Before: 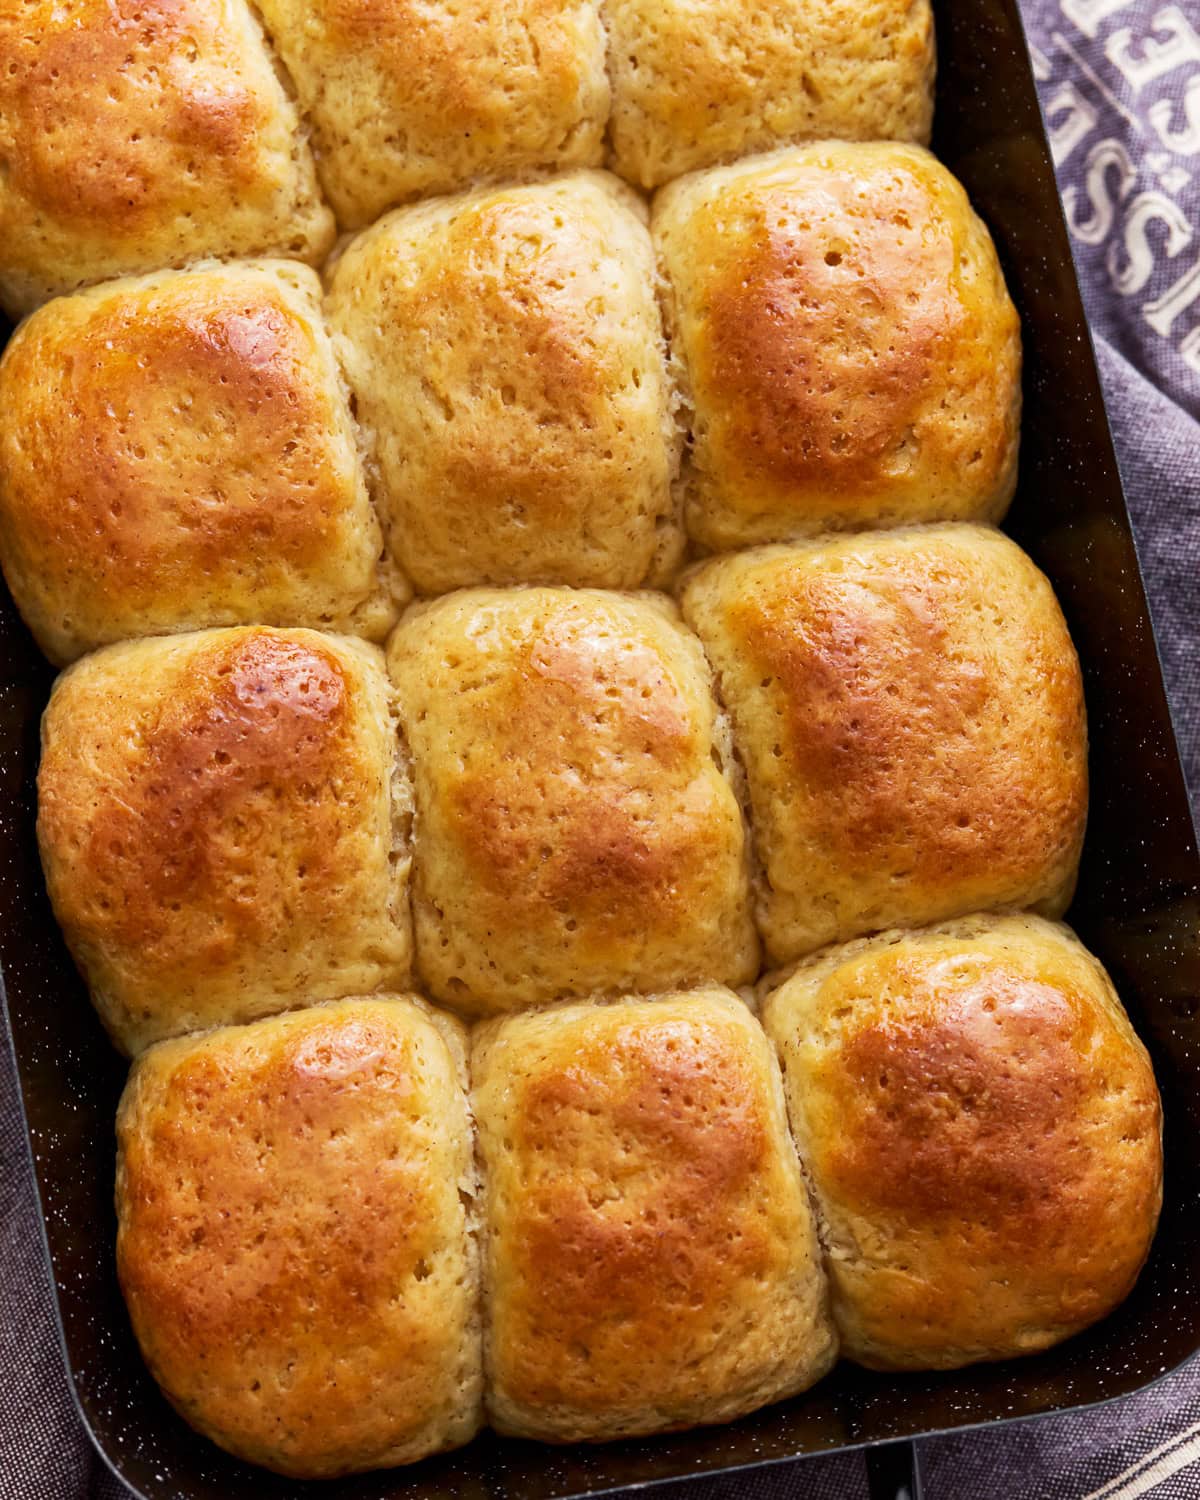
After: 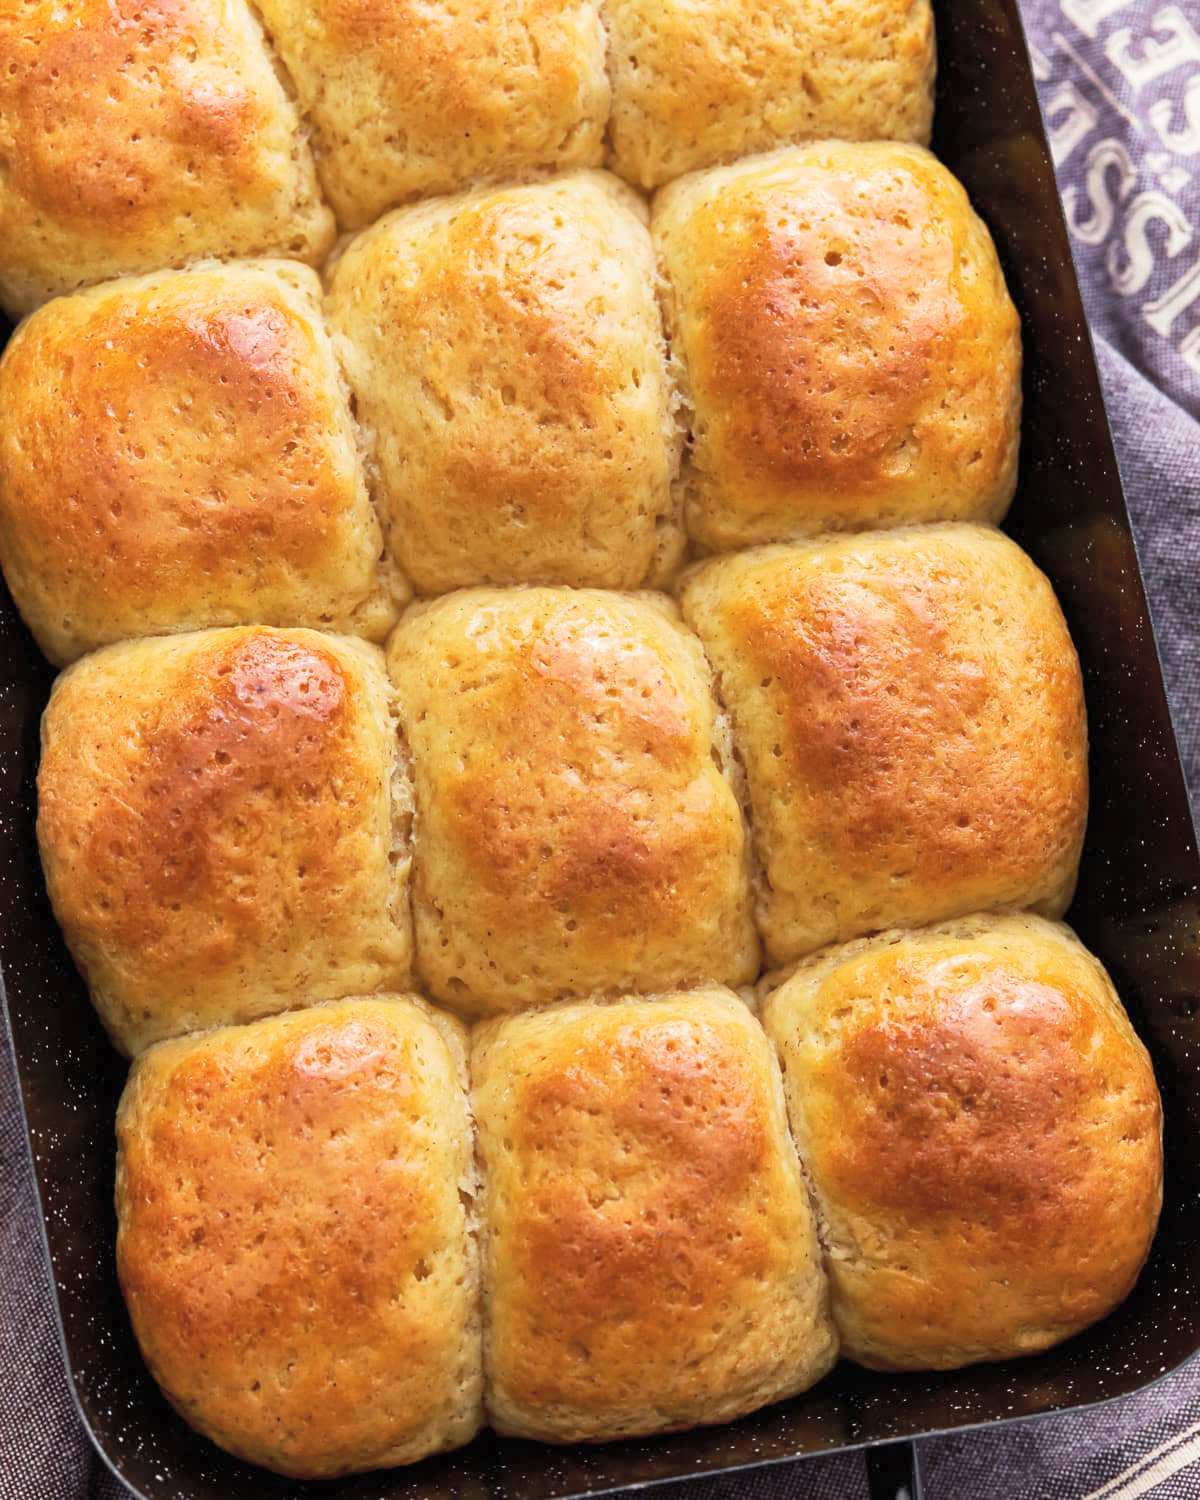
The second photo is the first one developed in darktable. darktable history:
contrast brightness saturation: brightness 0.152
